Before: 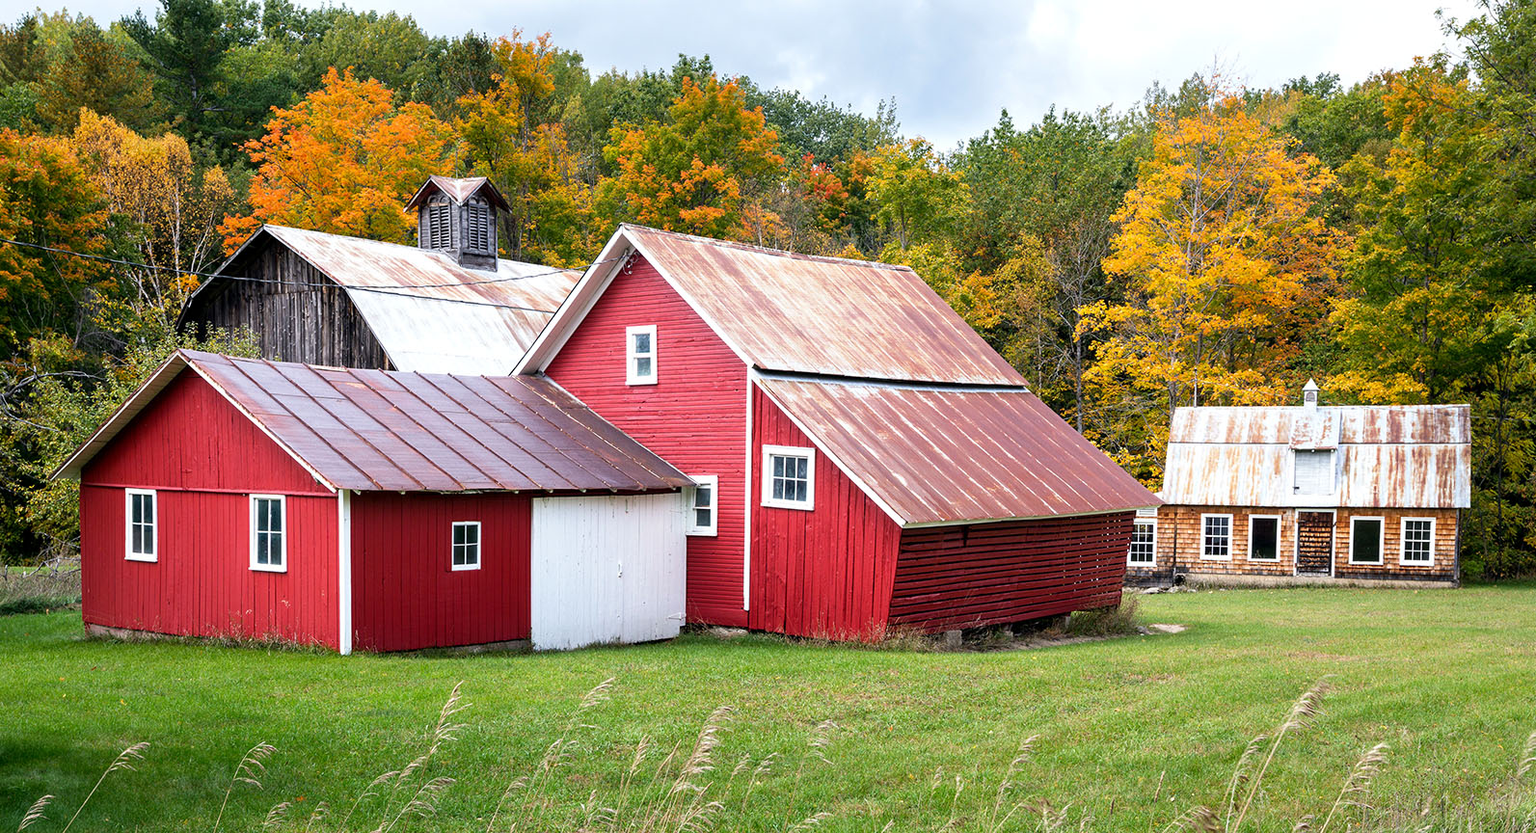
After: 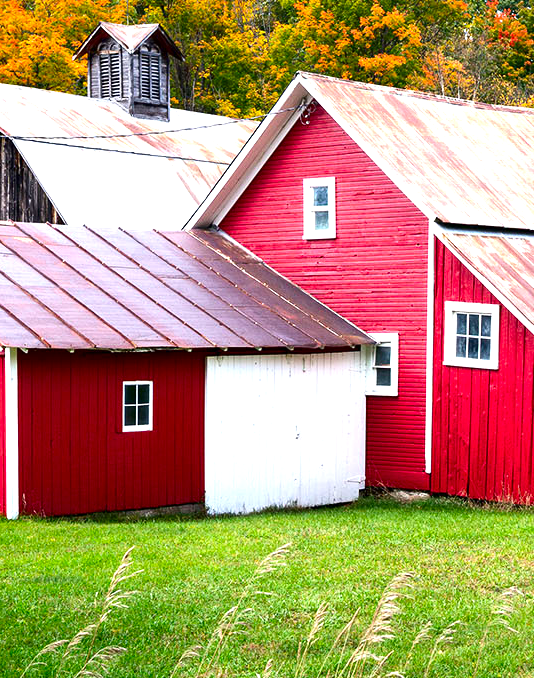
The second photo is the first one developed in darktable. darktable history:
crop and rotate: left 21.77%, top 18.528%, right 44.676%, bottom 2.997%
exposure: exposure 0.648 EV, compensate highlight preservation false
contrast brightness saturation: contrast 0.12, brightness -0.12, saturation 0.2
